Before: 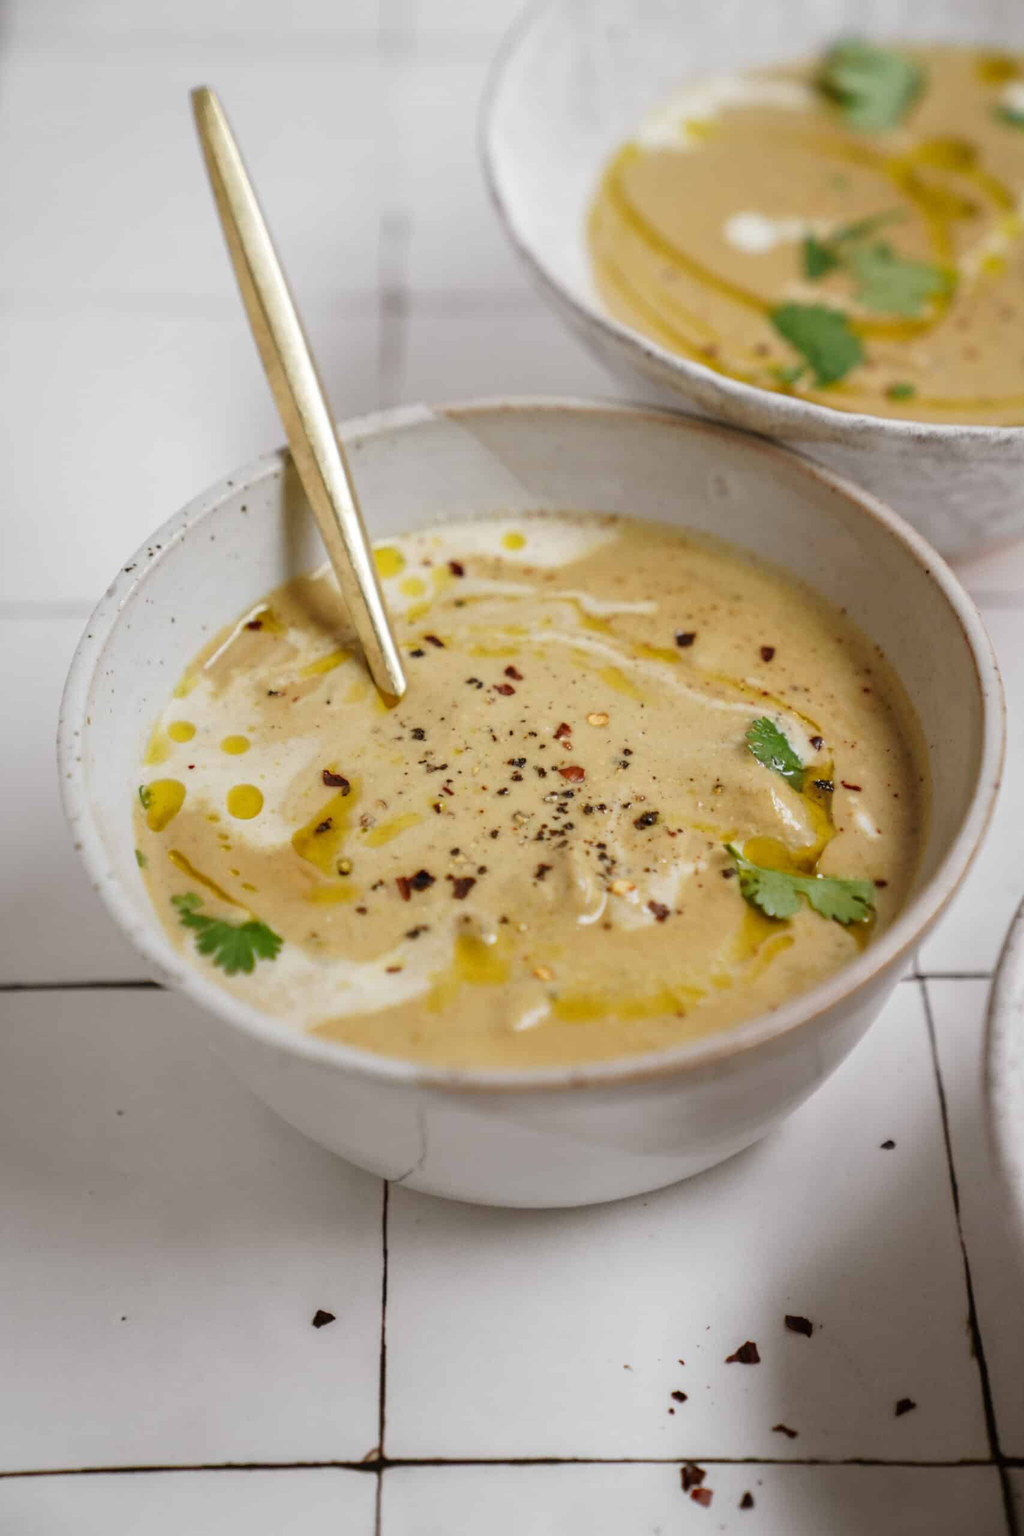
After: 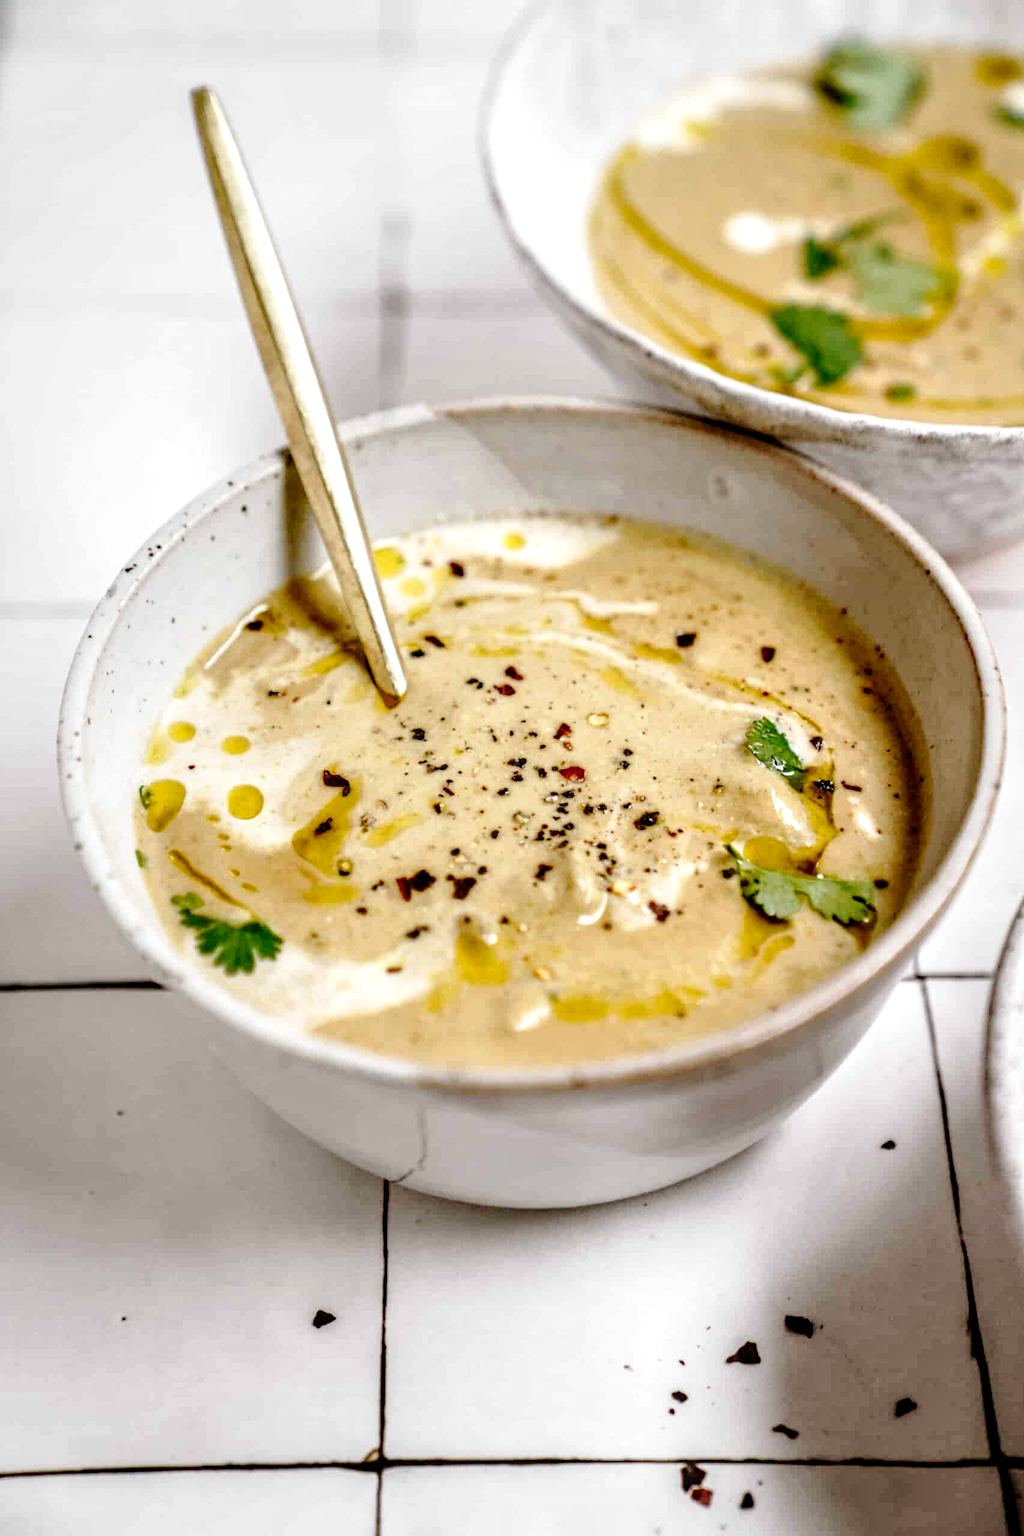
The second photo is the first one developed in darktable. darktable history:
exposure: black level correction 0, exposure 0.2 EV, compensate exposure bias true, compensate highlight preservation false
tone curve: curves: ch0 [(0, 0) (0.003, 0.03) (0.011, 0.032) (0.025, 0.035) (0.044, 0.038) (0.069, 0.041) (0.1, 0.058) (0.136, 0.091) (0.177, 0.133) (0.224, 0.181) (0.277, 0.268) (0.335, 0.363) (0.399, 0.461) (0.468, 0.554) (0.543, 0.633) (0.623, 0.709) (0.709, 0.784) (0.801, 0.869) (0.898, 0.938) (1, 1)], preserve colors none
local contrast: detail 150%
contrast equalizer: y [[0.546, 0.552, 0.554, 0.554, 0.552, 0.546], [0.5 ×6], [0.5 ×6], [0 ×6], [0 ×6]]
